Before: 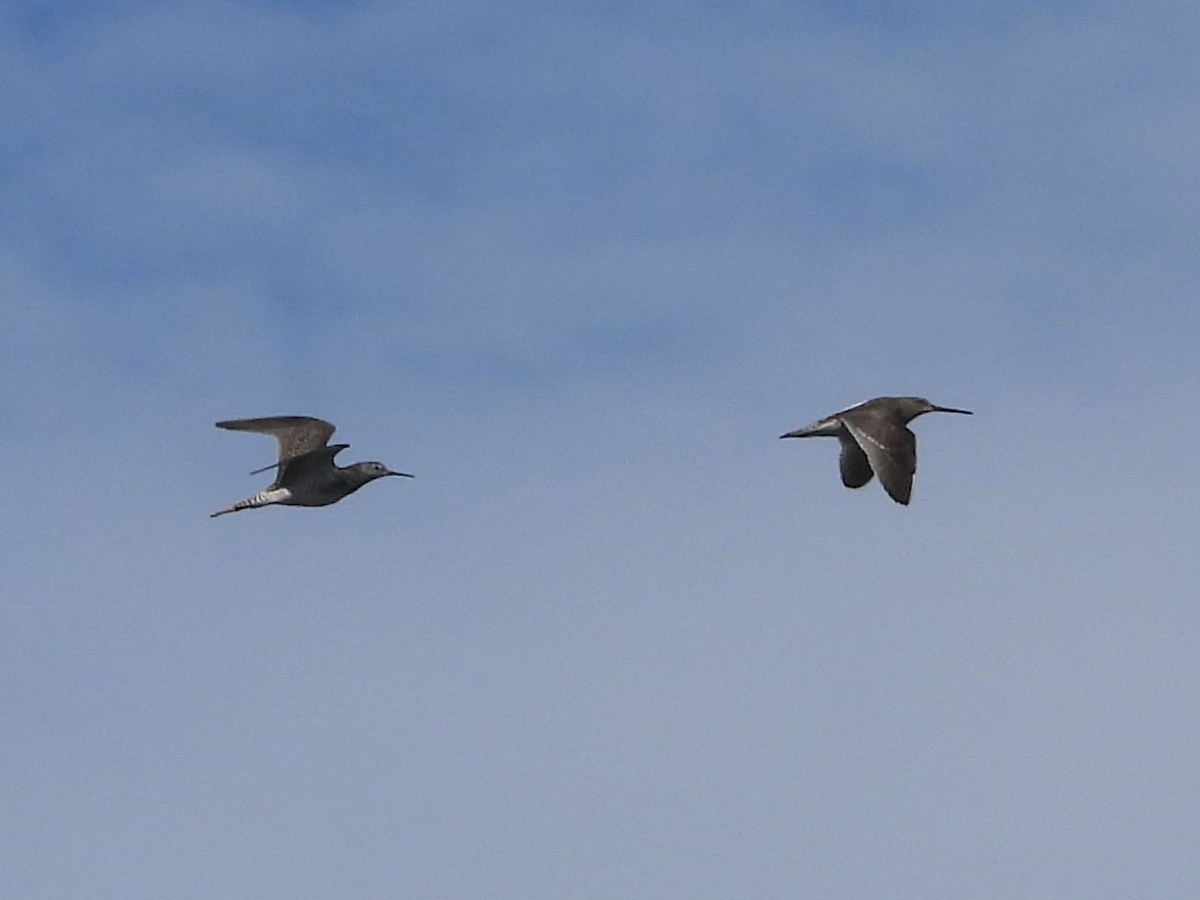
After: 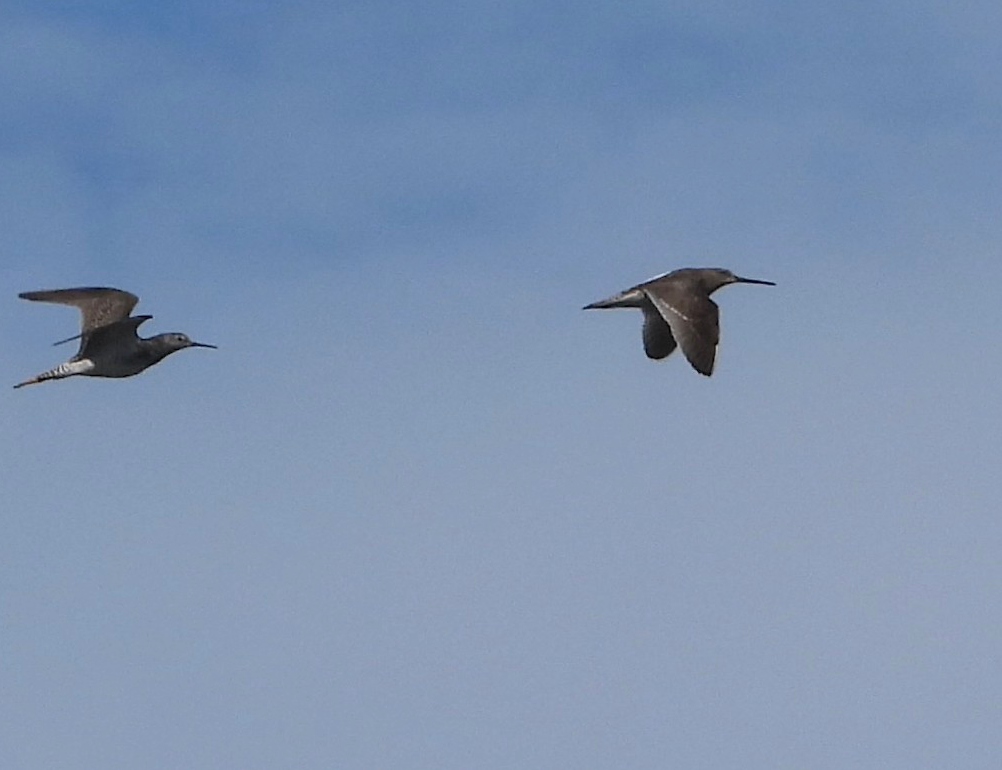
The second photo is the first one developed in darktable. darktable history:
tone equalizer: -7 EV 0.178 EV, -6 EV 0.096 EV, -5 EV 0.09 EV, -4 EV 0.045 EV, -2 EV -0.034 EV, -1 EV -0.062 EV, +0 EV -0.085 EV
crop: left 16.436%, top 14.392%
